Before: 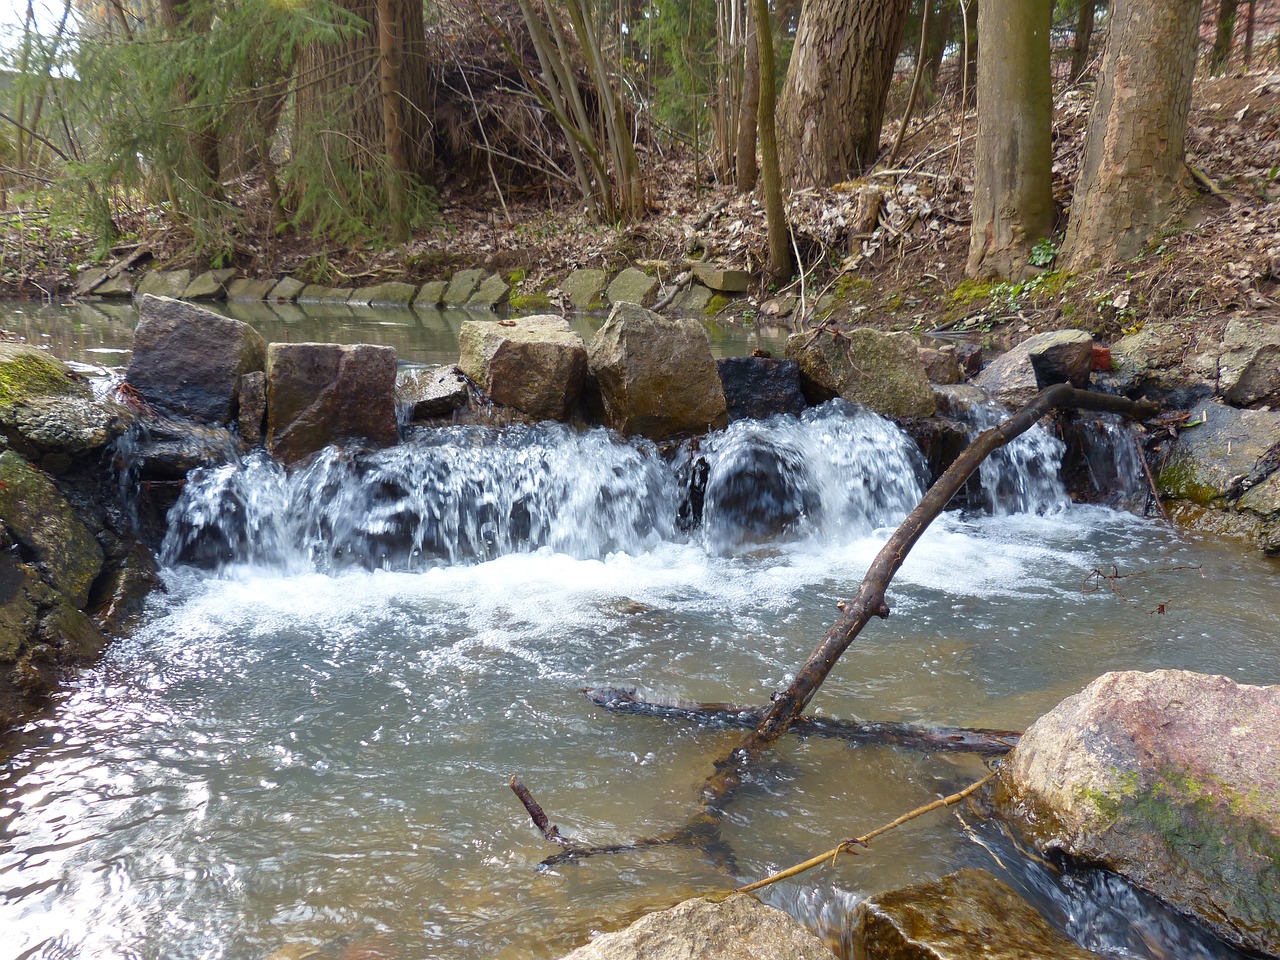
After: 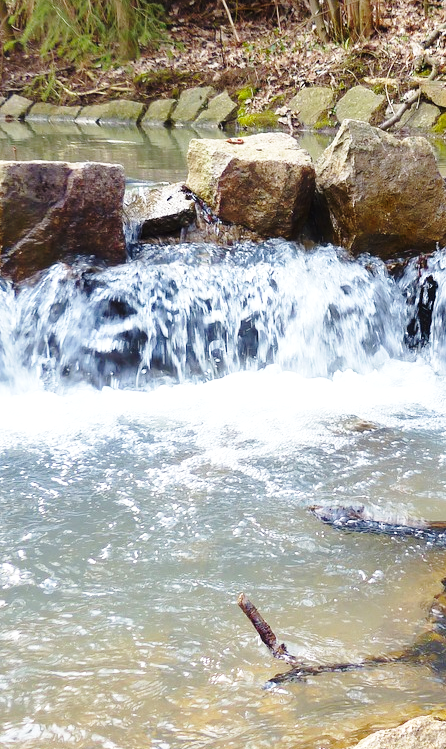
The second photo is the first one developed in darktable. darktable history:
crop and rotate: left 21.3%, top 18.959%, right 43.834%, bottom 2.968%
exposure: exposure 0.203 EV, compensate highlight preservation false
base curve: curves: ch0 [(0, 0) (0.028, 0.03) (0.121, 0.232) (0.46, 0.748) (0.859, 0.968) (1, 1)], preserve colors none
